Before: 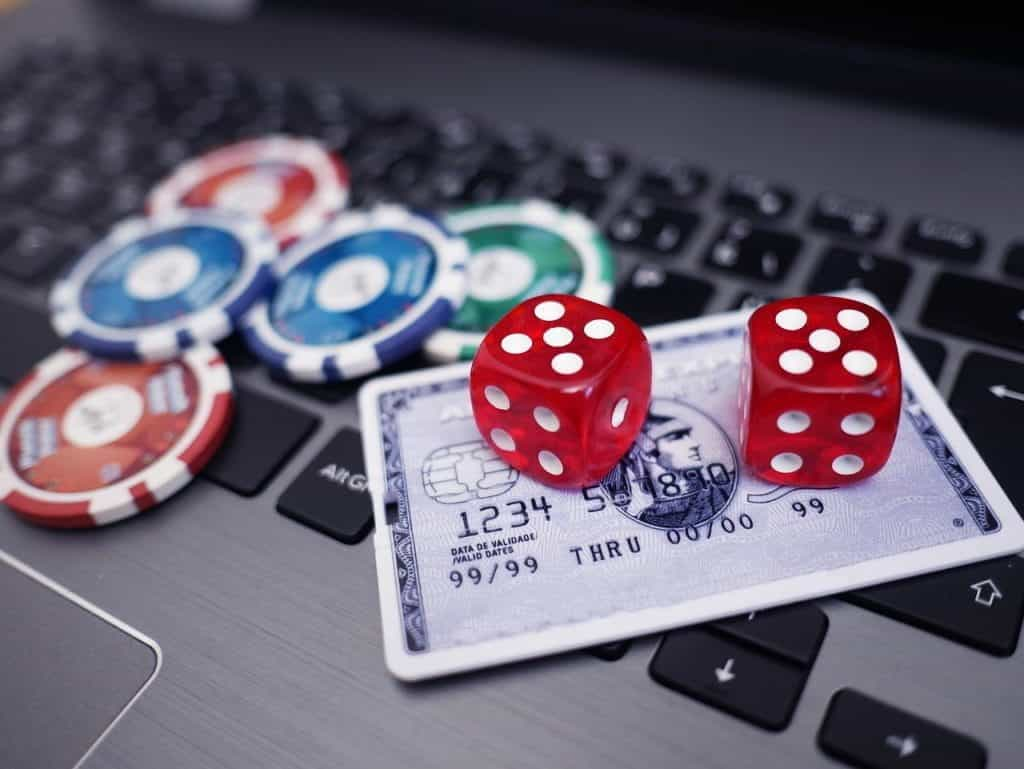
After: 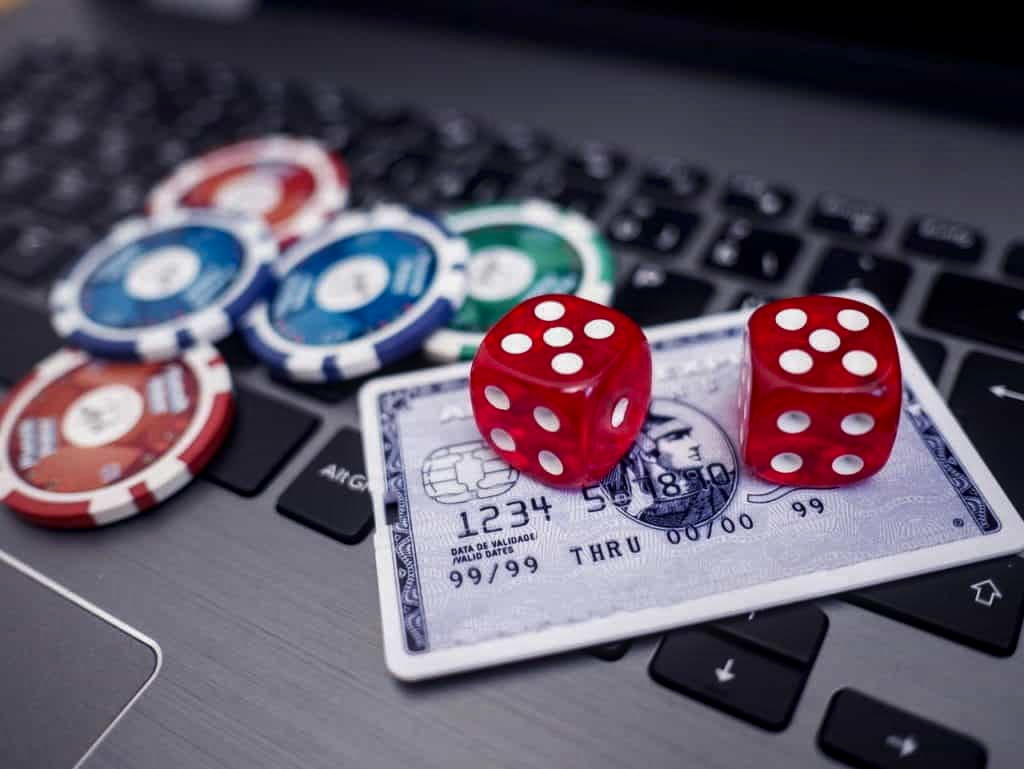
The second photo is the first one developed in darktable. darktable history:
local contrast: on, module defaults
contrast brightness saturation: brightness -0.09
